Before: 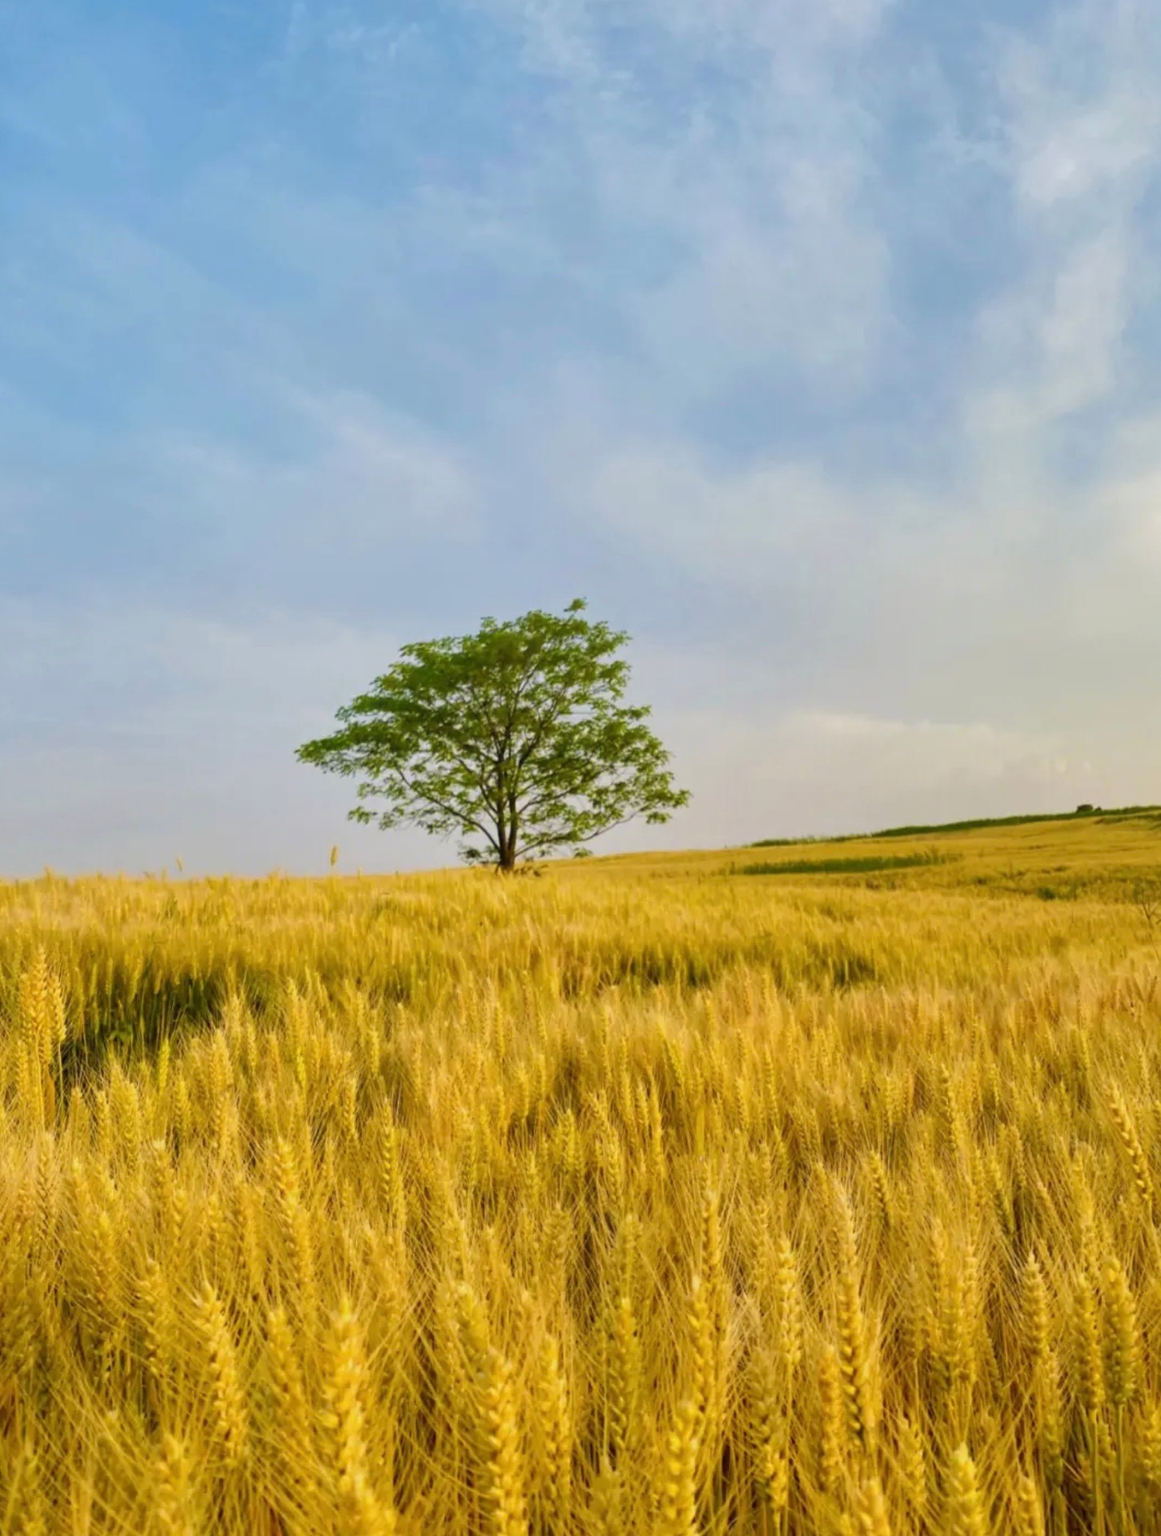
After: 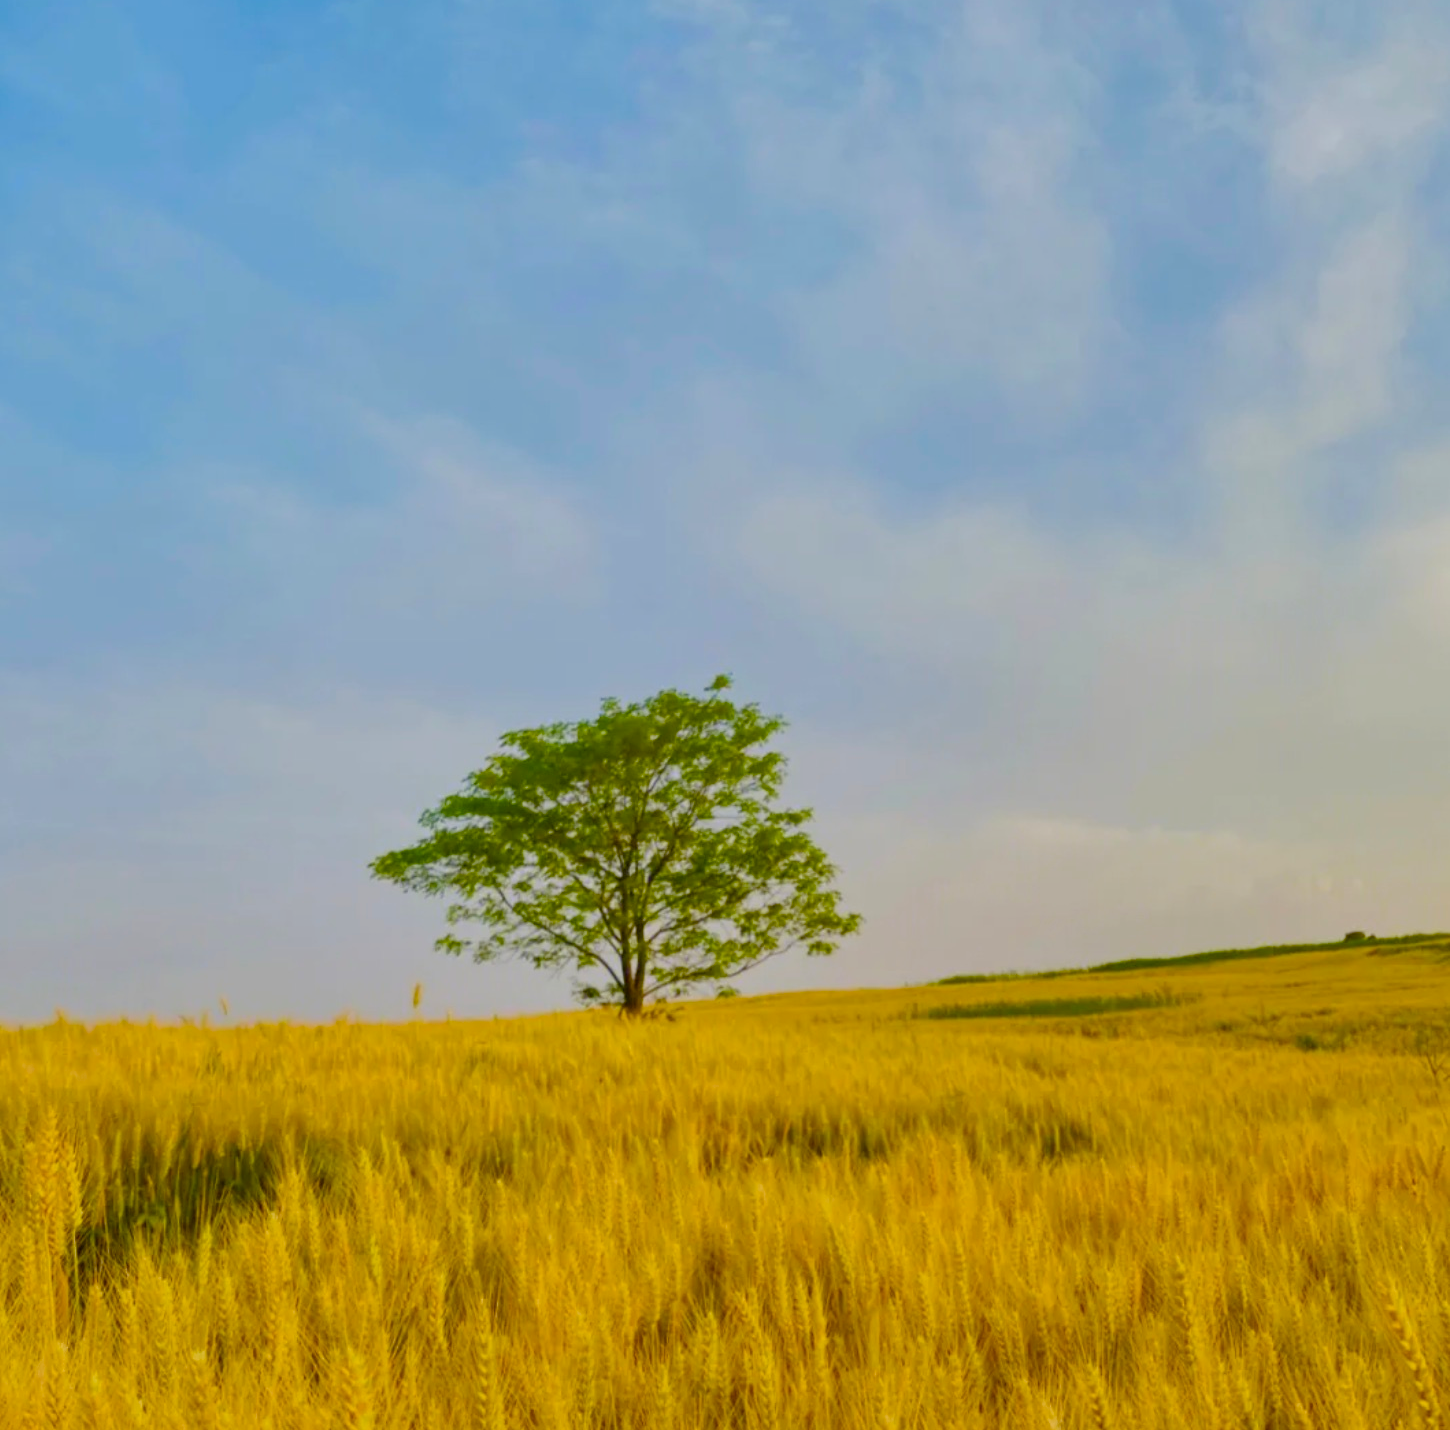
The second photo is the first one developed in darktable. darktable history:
crop: top 3.841%, bottom 21.584%
color balance rgb: perceptual saturation grading › global saturation 43.784%, perceptual saturation grading › highlights -25.759%, perceptual saturation grading › shadows 49.421%, contrast -20.525%
